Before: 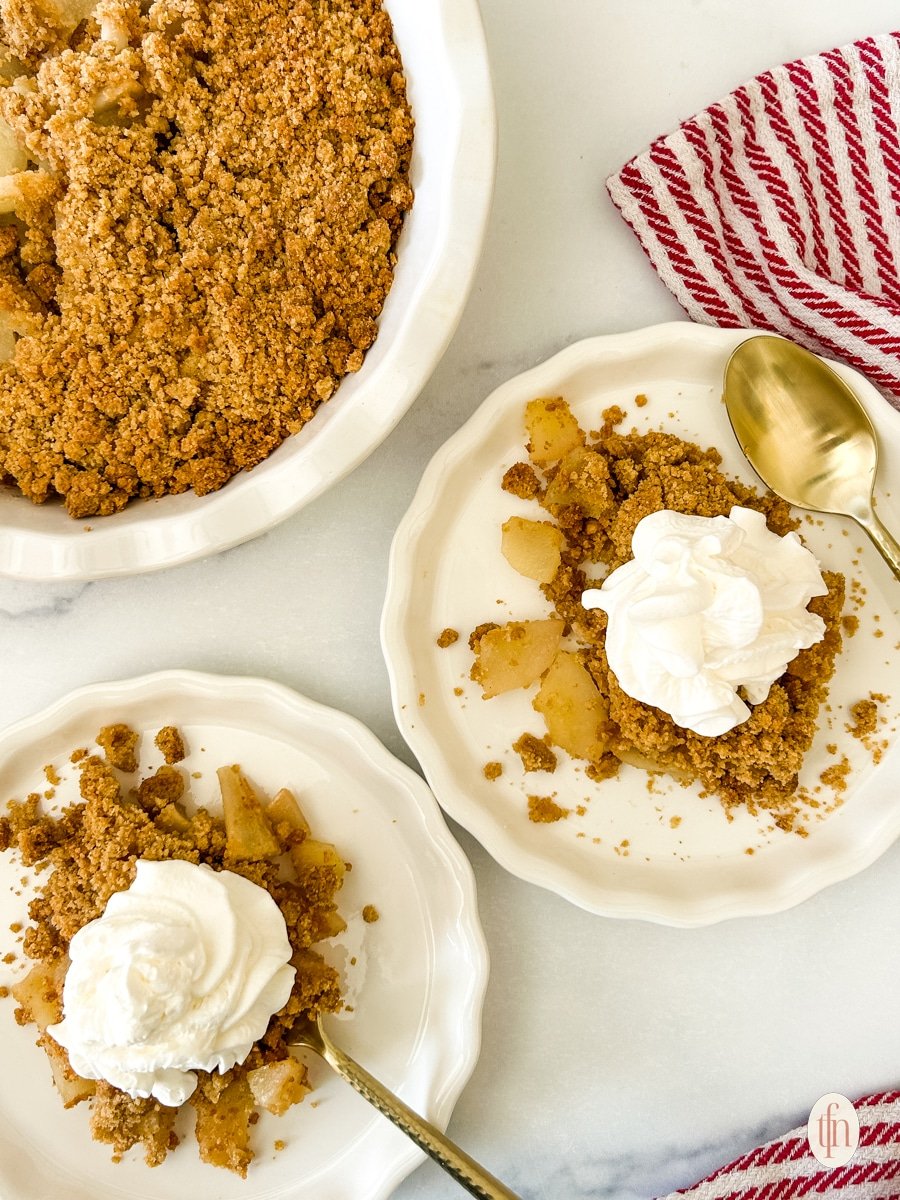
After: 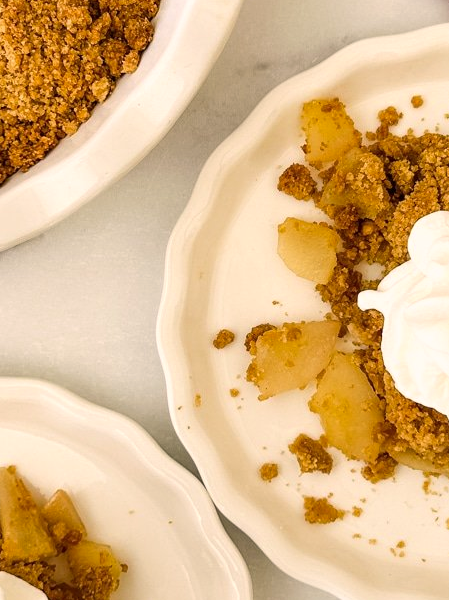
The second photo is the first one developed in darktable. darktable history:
color correction: highlights a* 5.81, highlights b* 4.84
crop: left 25%, top 25%, right 25%, bottom 25%
